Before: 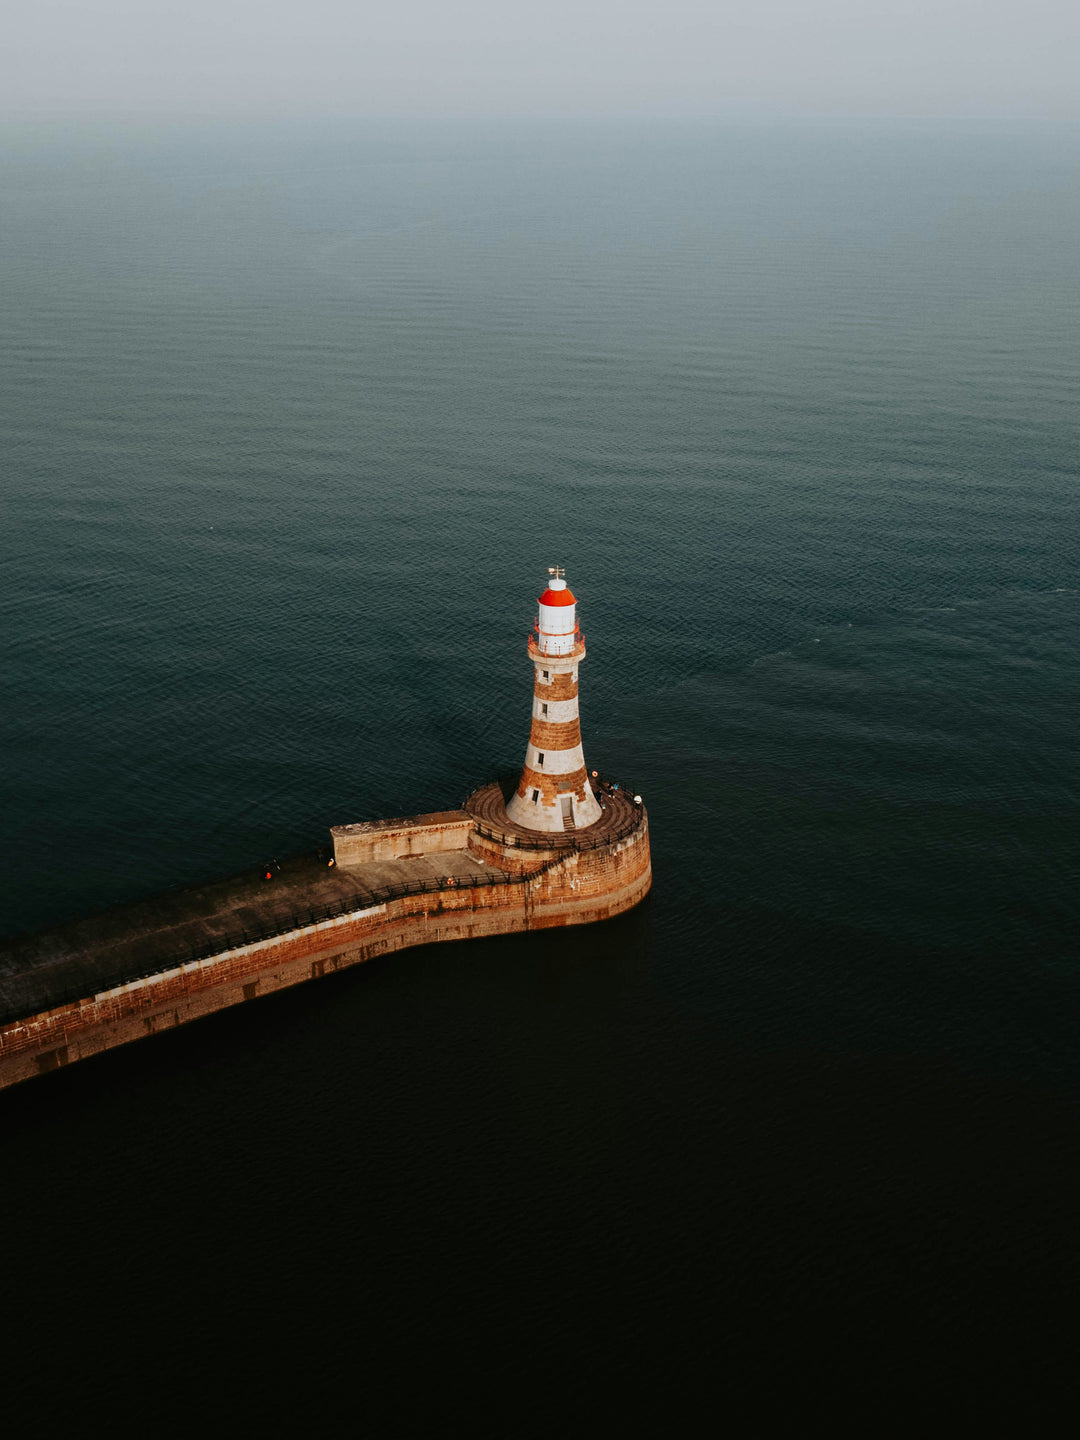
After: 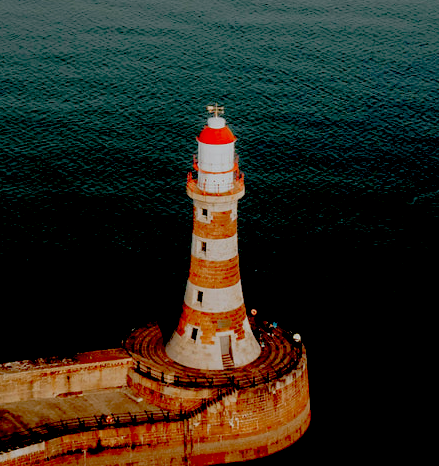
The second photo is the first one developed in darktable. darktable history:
crop: left 31.616%, top 32.153%, right 27.729%, bottom 35.444%
shadows and highlights: on, module defaults
exposure: black level correction 0.045, exposure -0.234 EV, compensate highlight preservation false
